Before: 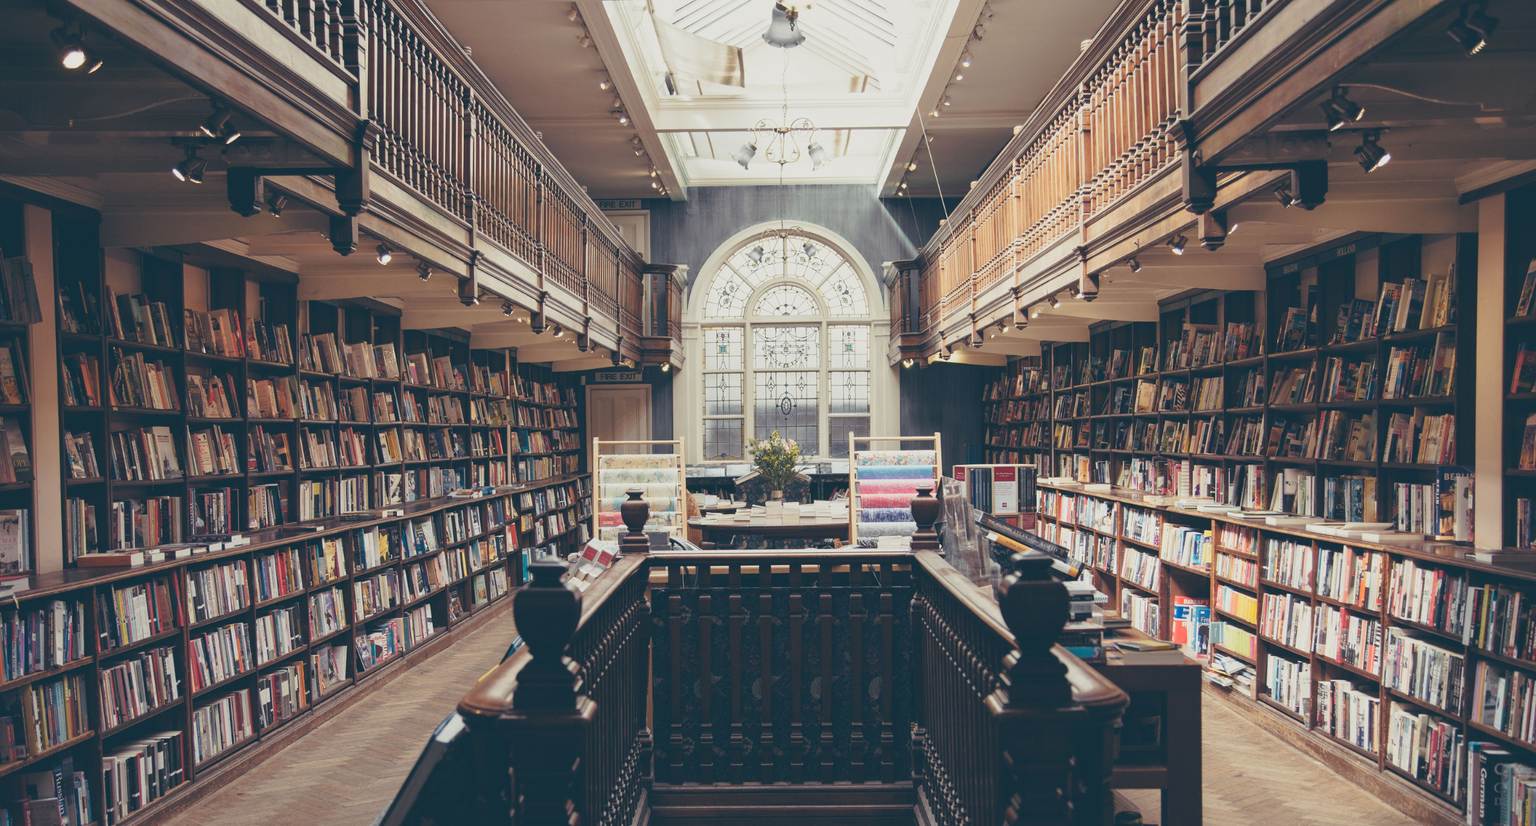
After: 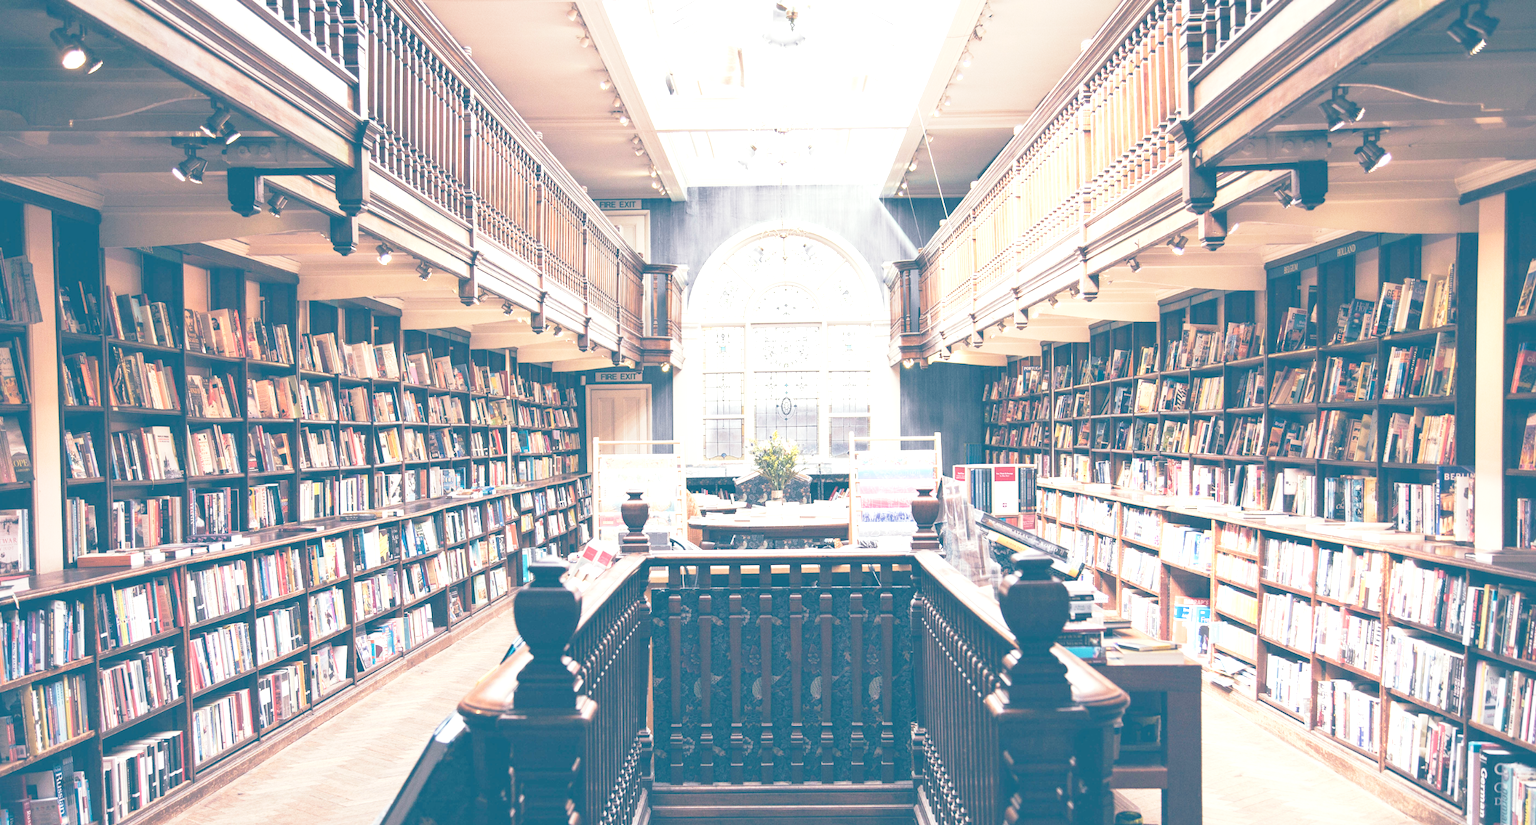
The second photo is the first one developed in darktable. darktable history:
exposure: black level correction -0.002, exposure 1.35 EV, compensate highlight preservation false
base curve: curves: ch0 [(0, 0) (0.028, 0.03) (0.121, 0.232) (0.46, 0.748) (0.859, 0.968) (1, 1)], preserve colors none
